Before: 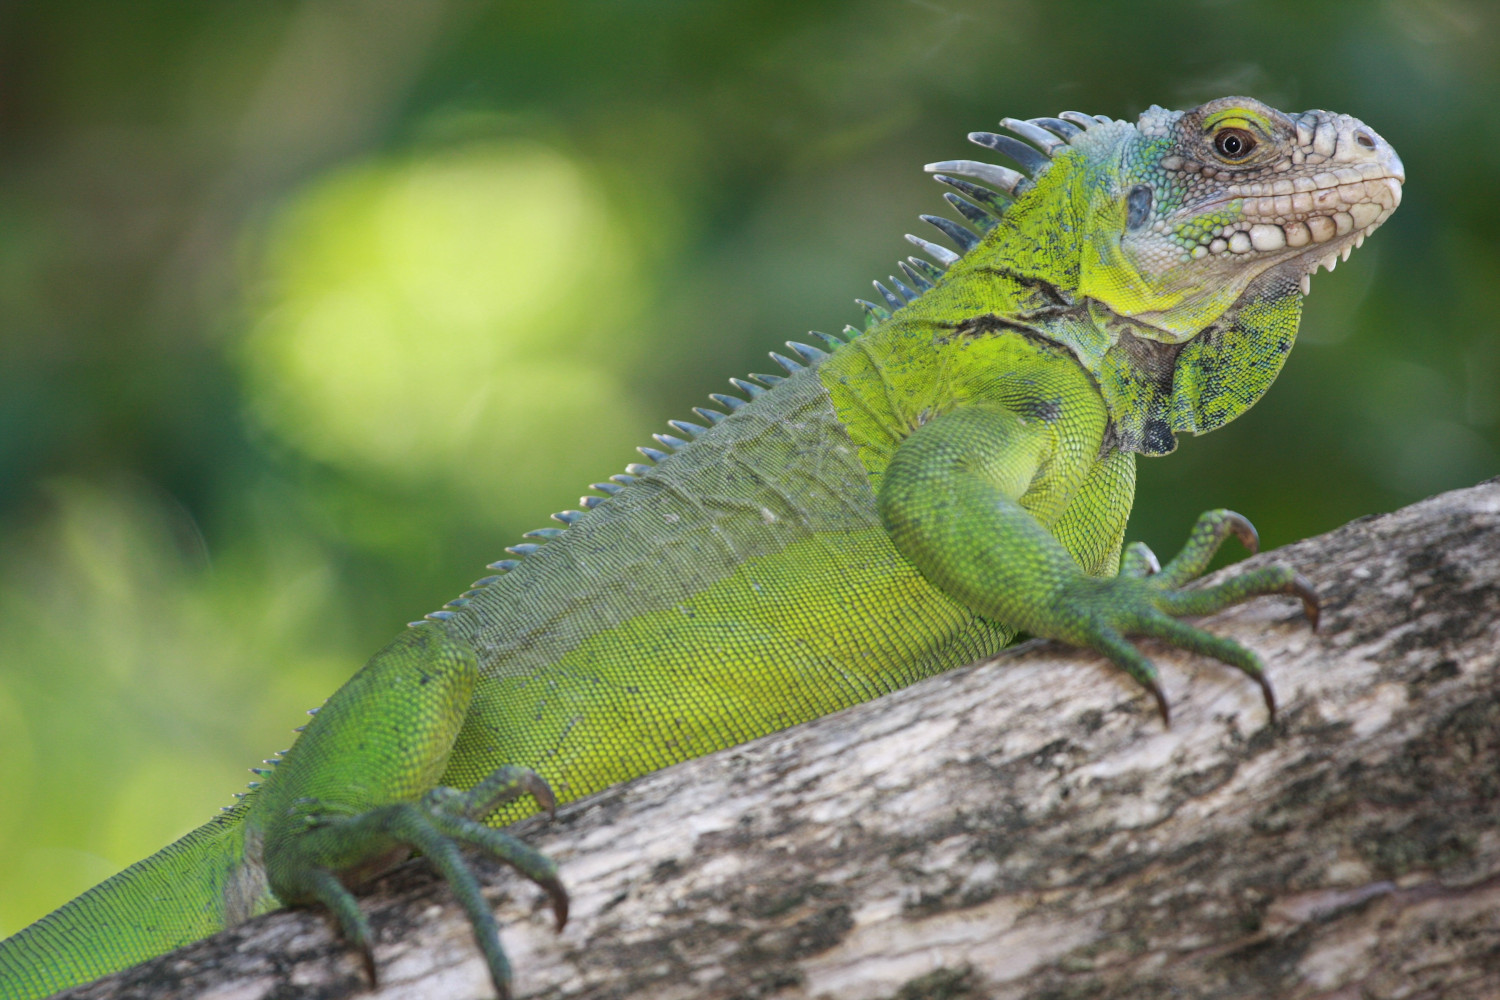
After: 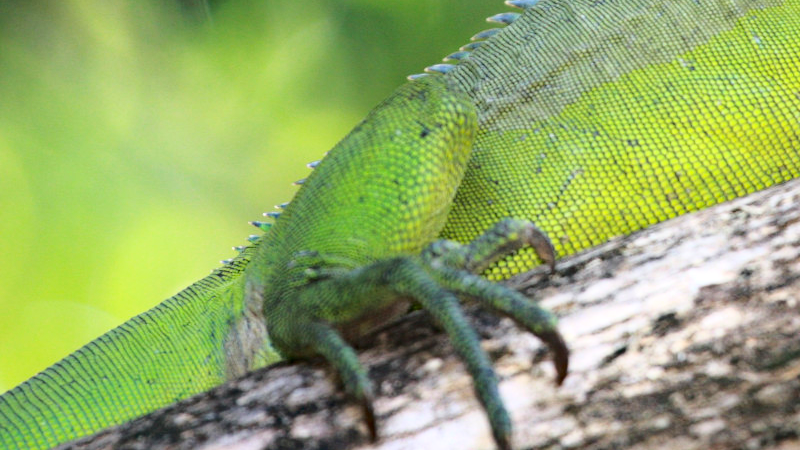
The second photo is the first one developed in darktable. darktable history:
haze removal: strength 0.29, distance 0.25, compatibility mode true, adaptive false
tone equalizer: -8 EV -0.001 EV, -7 EV 0.001 EV, -6 EV -0.002 EV, -5 EV -0.003 EV, -4 EV -0.062 EV, -3 EV -0.222 EV, -2 EV -0.267 EV, -1 EV 0.105 EV, +0 EV 0.303 EV
crop and rotate: top 54.778%, right 46.61%, bottom 0.159%
base curve: curves: ch0 [(0, 0) (0.028, 0.03) (0.121, 0.232) (0.46, 0.748) (0.859, 0.968) (1, 1)]
